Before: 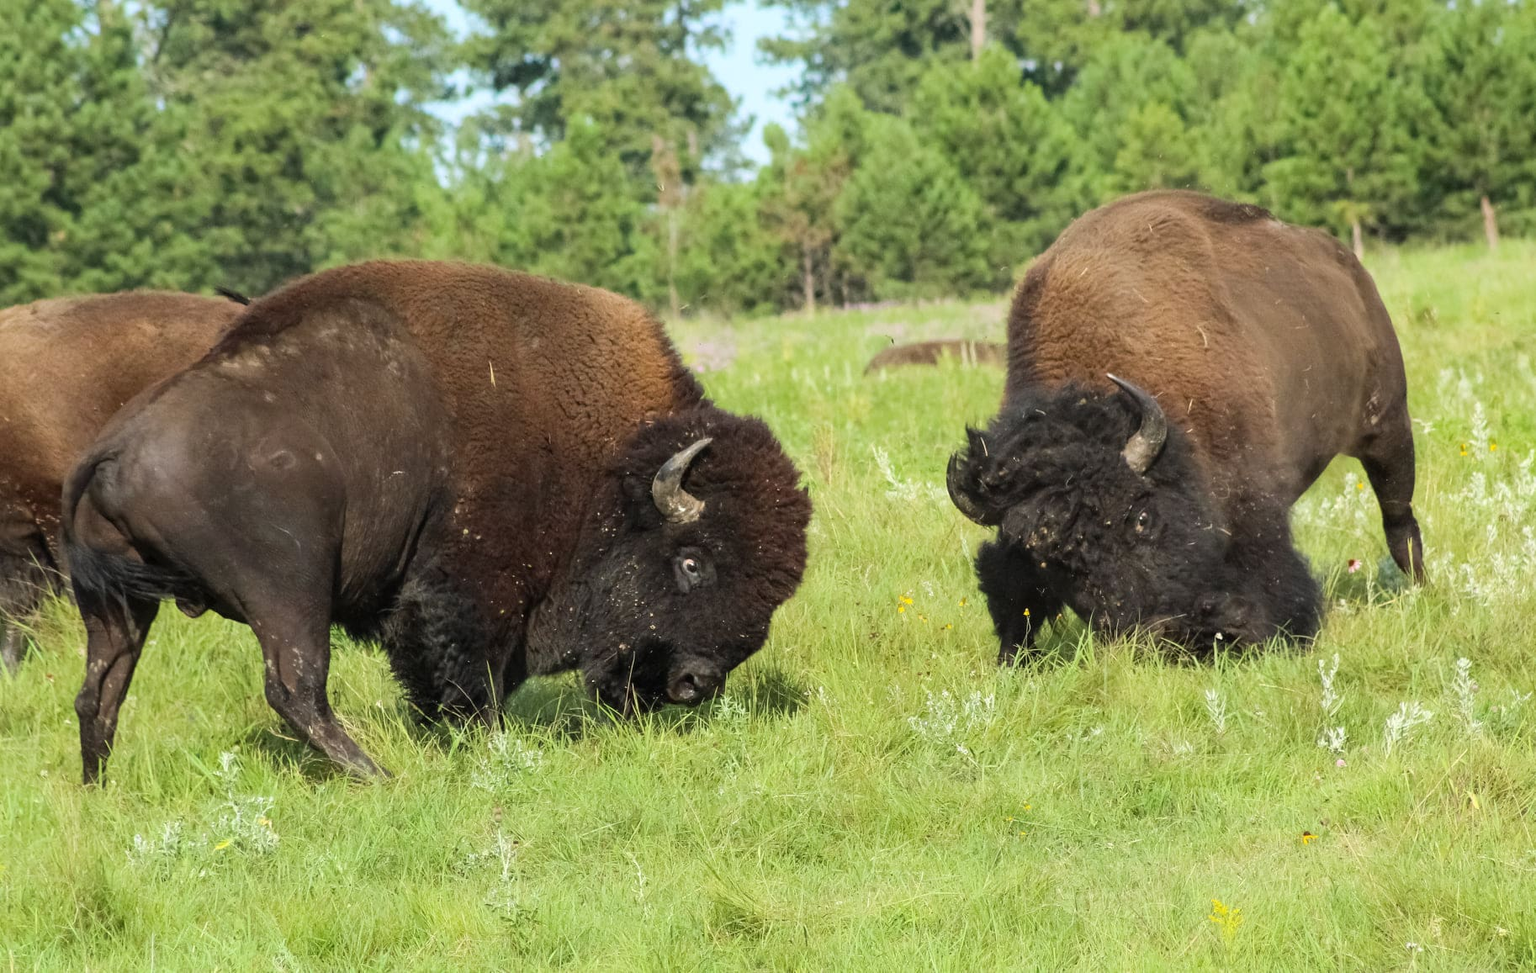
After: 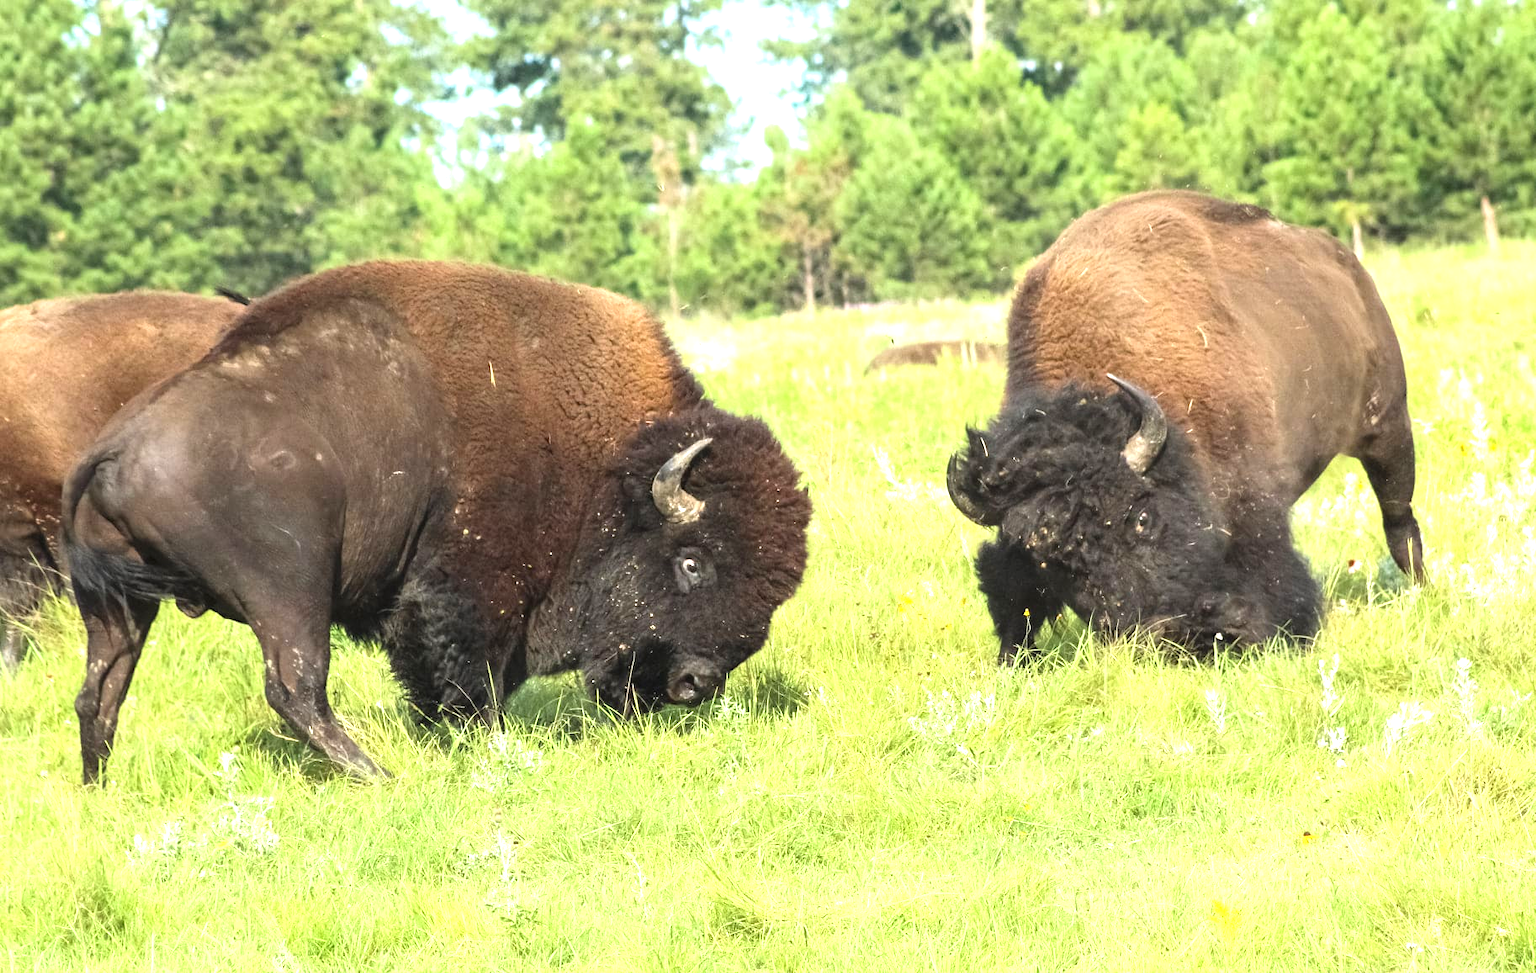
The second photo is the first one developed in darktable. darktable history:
exposure: black level correction -0.001, exposure 1.11 EV, compensate highlight preservation false
